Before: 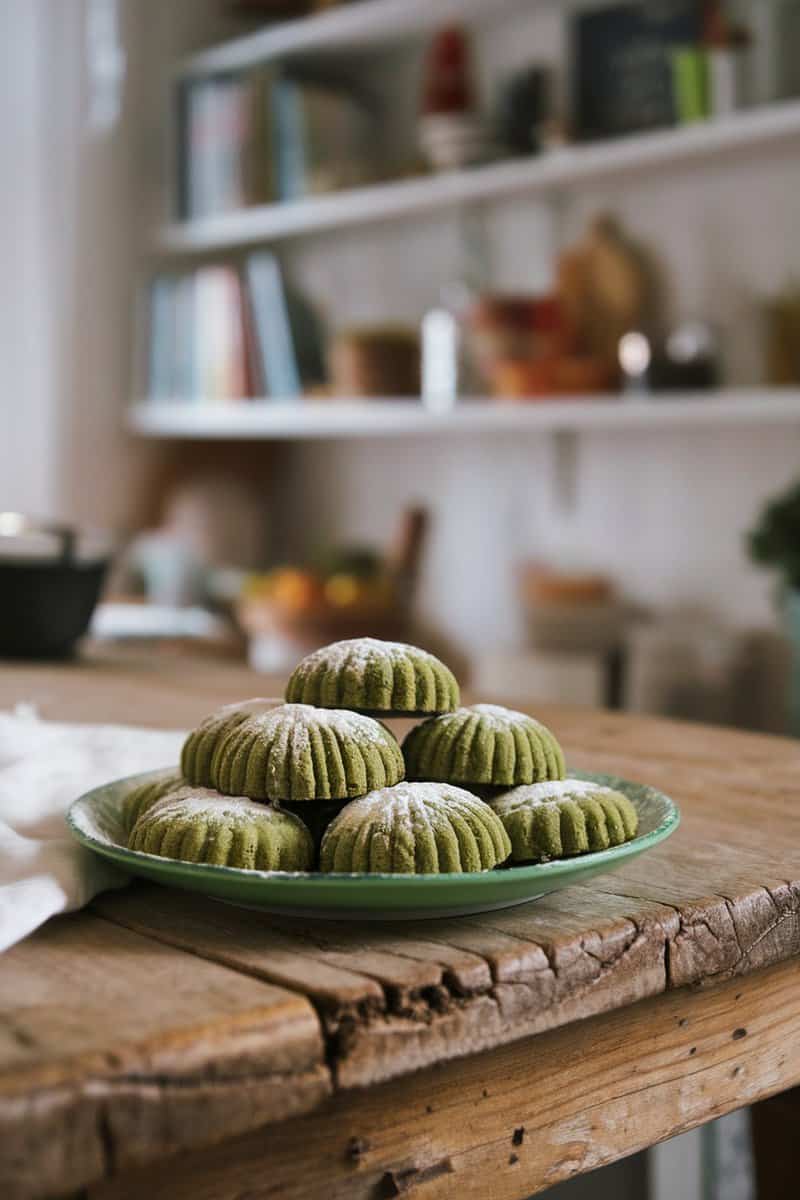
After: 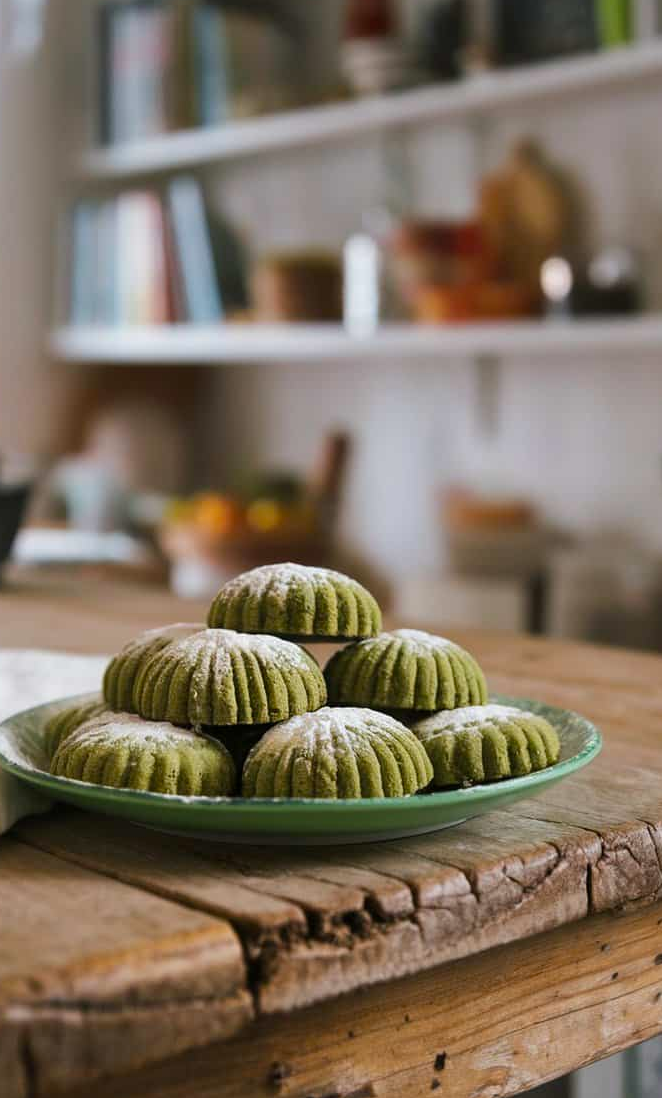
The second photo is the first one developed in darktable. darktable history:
crop: left 9.807%, top 6.259%, right 7.334%, bottom 2.177%
color balance: output saturation 110%
